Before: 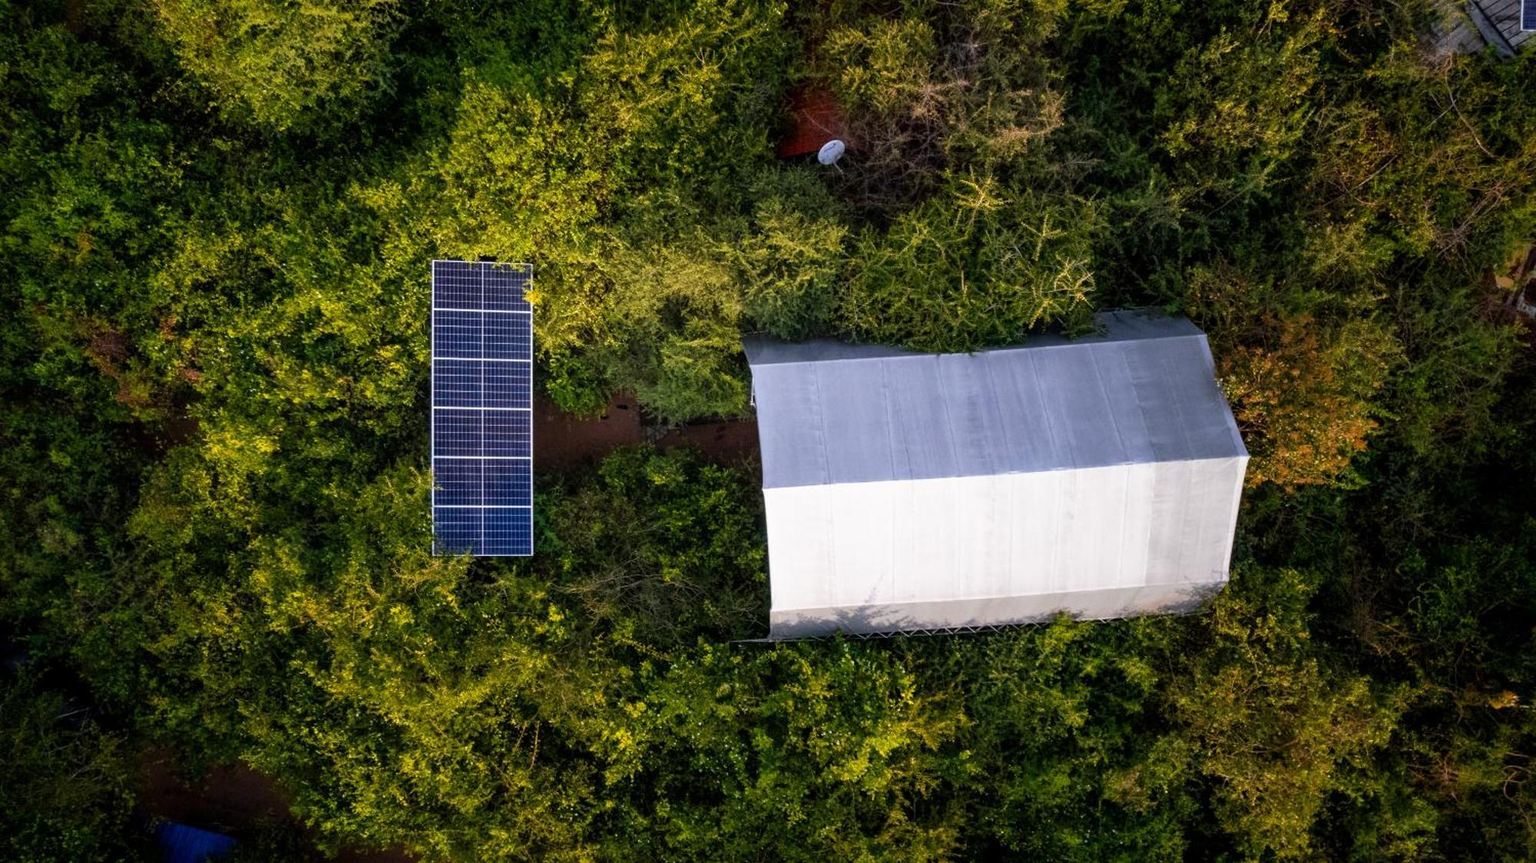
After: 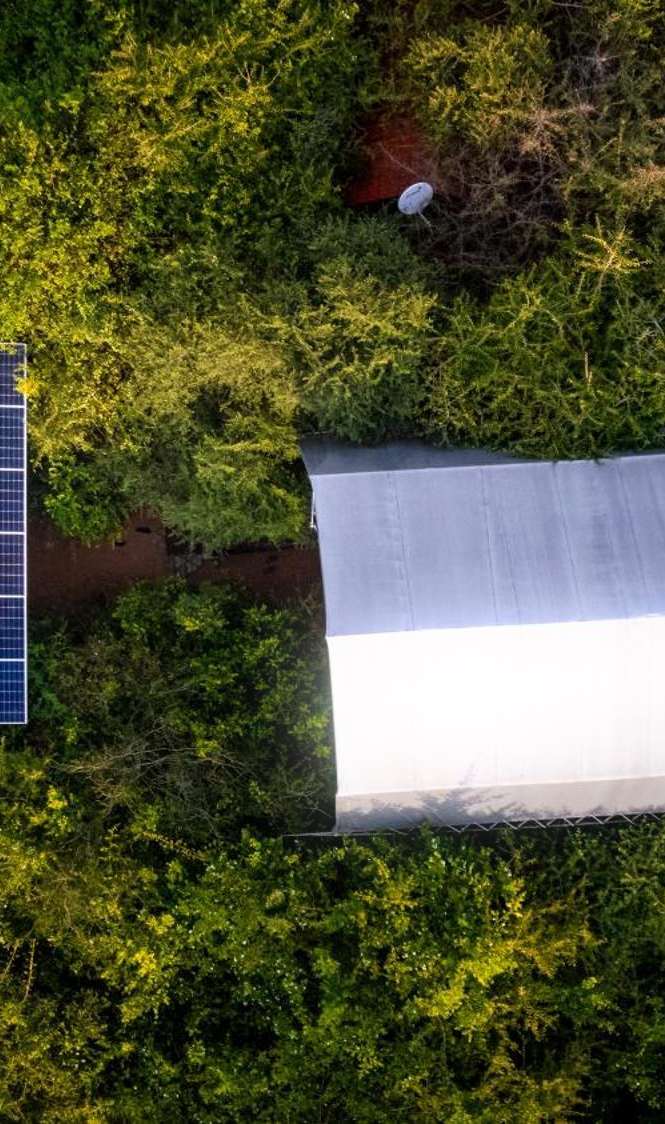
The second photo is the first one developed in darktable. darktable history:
bloom: size 9%, threshold 100%, strength 7%
crop: left 33.36%, right 33.36%
